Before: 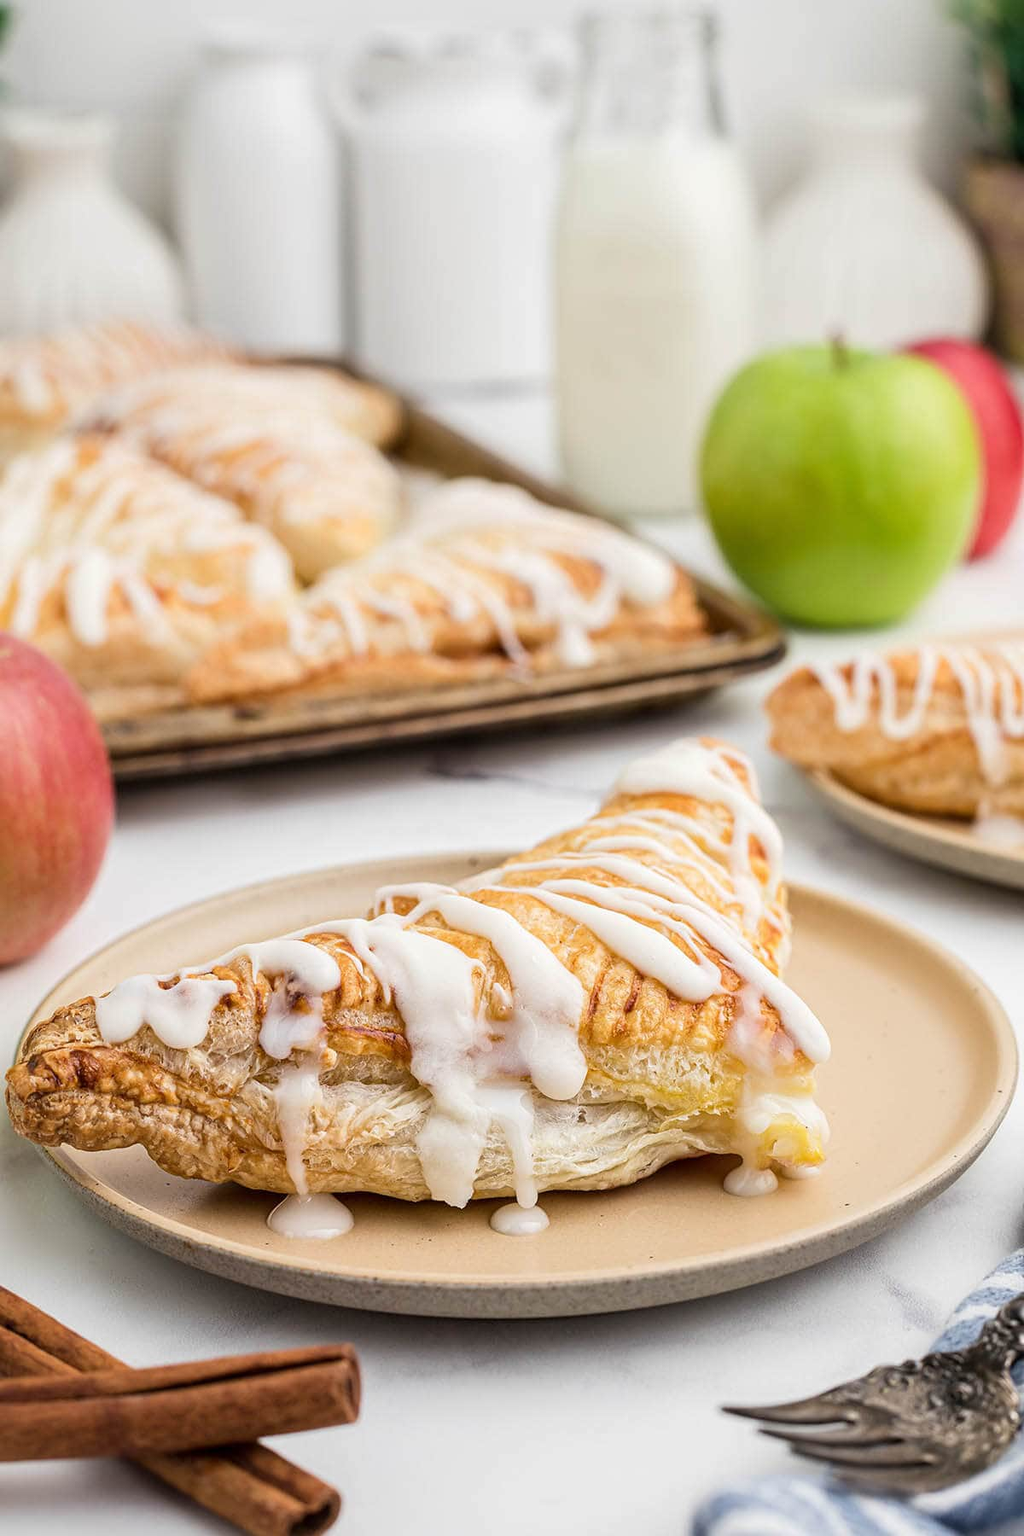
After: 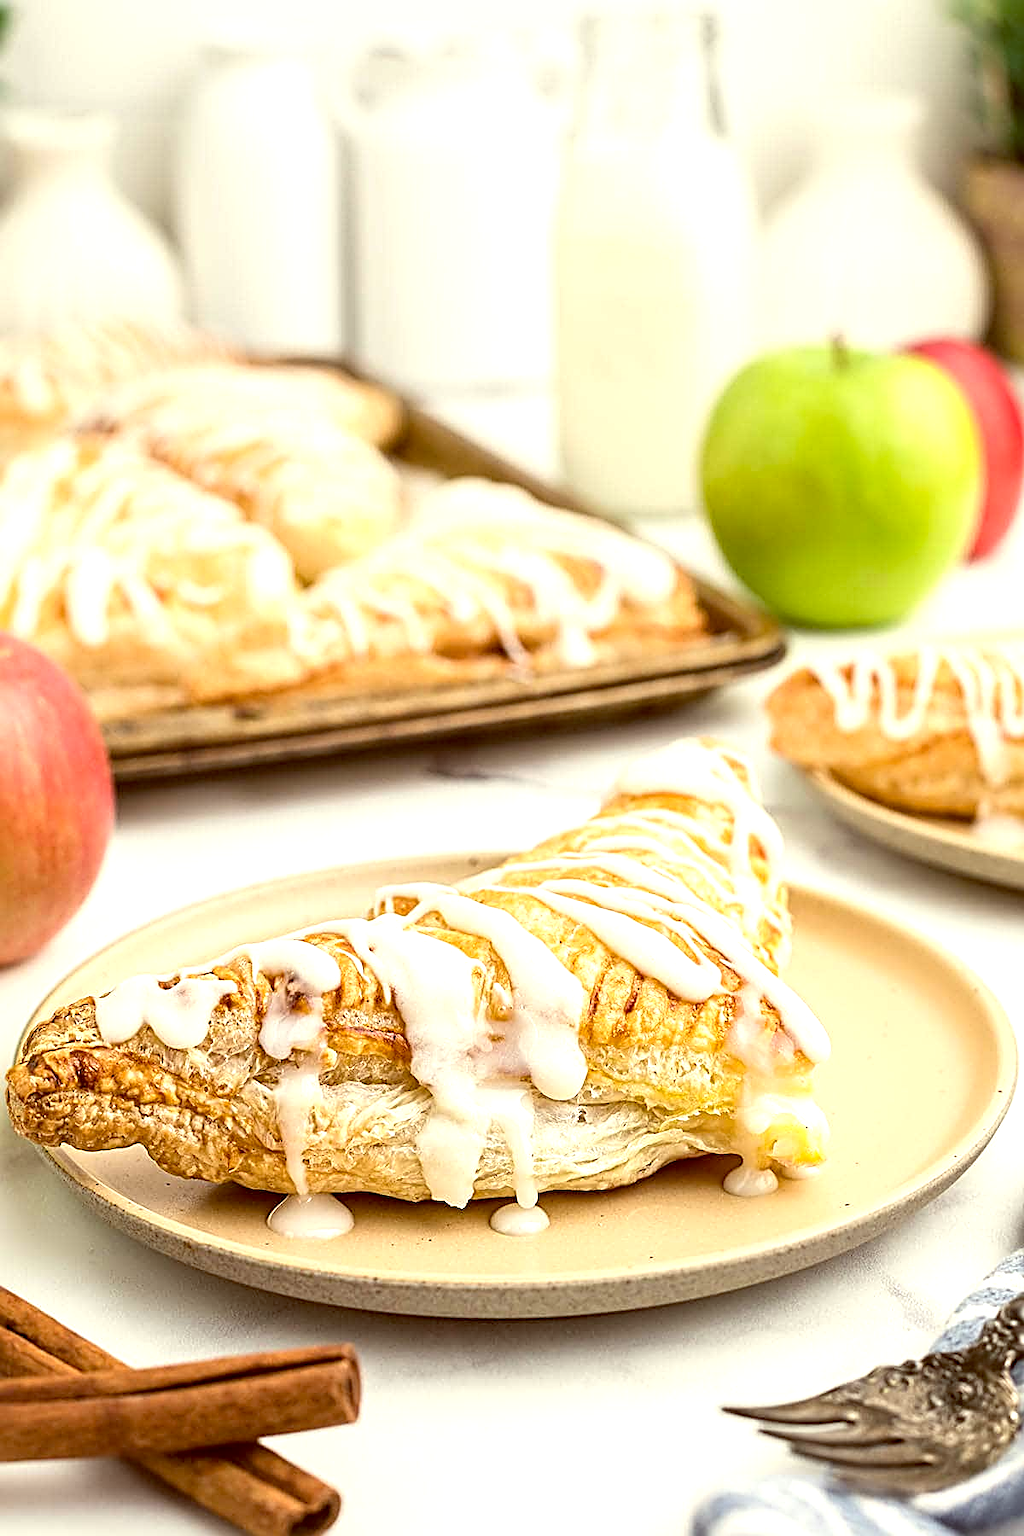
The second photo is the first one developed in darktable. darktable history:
color balance: lift [1.001, 1.007, 1, 0.993], gamma [1.023, 1.026, 1.01, 0.974], gain [0.964, 1.059, 1.073, 0.927]
exposure: black level correction 0, exposure 0.7 EV, compensate exposure bias true, compensate highlight preservation false
sharpen: radius 2.817, amount 0.715
